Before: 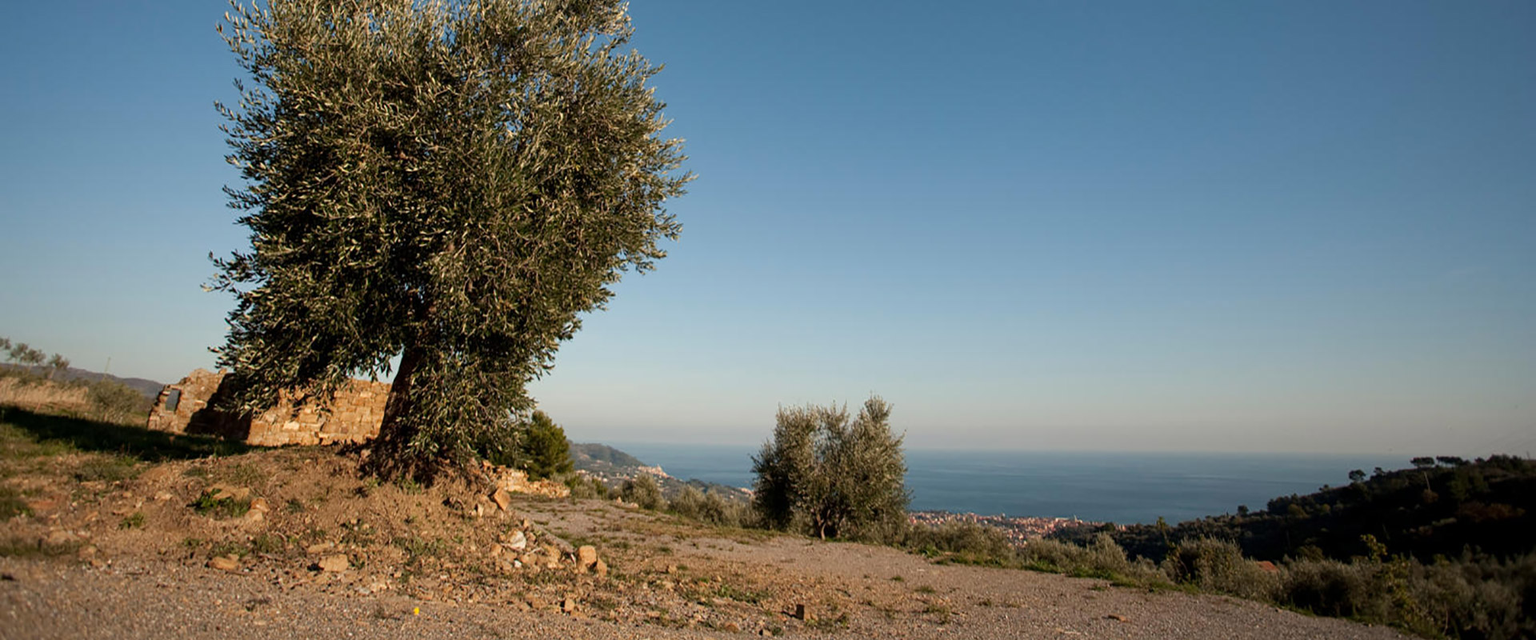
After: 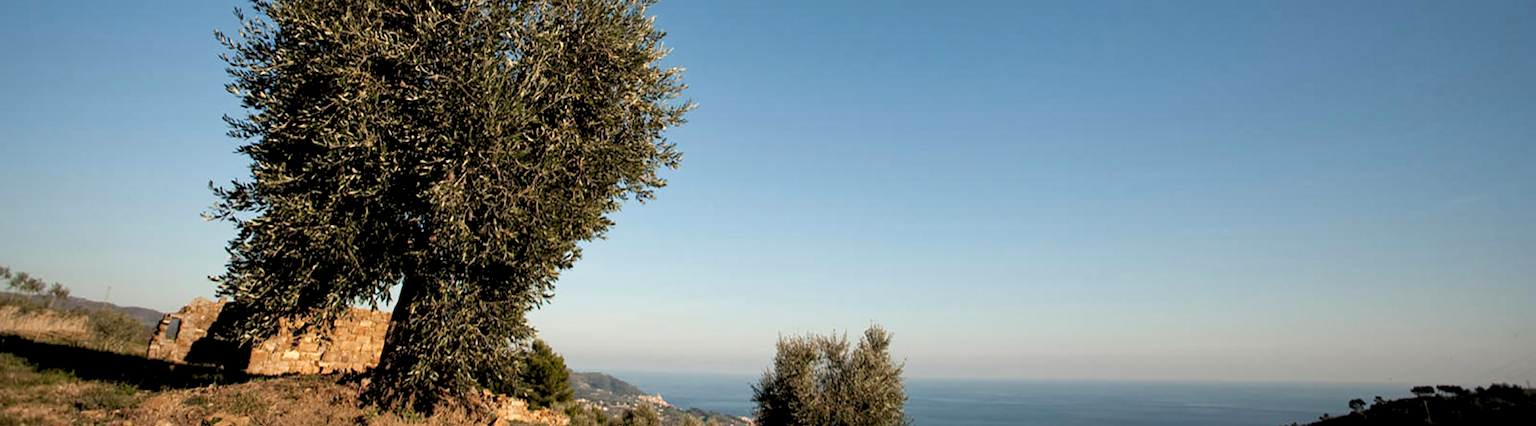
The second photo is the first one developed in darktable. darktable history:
rgb levels: levels [[0.01, 0.419, 0.839], [0, 0.5, 1], [0, 0.5, 1]]
crop: top 11.166%, bottom 22.168%
local contrast: mode bilateral grid, contrast 20, coarseness 50, detail 120%, midtone range 0.2
